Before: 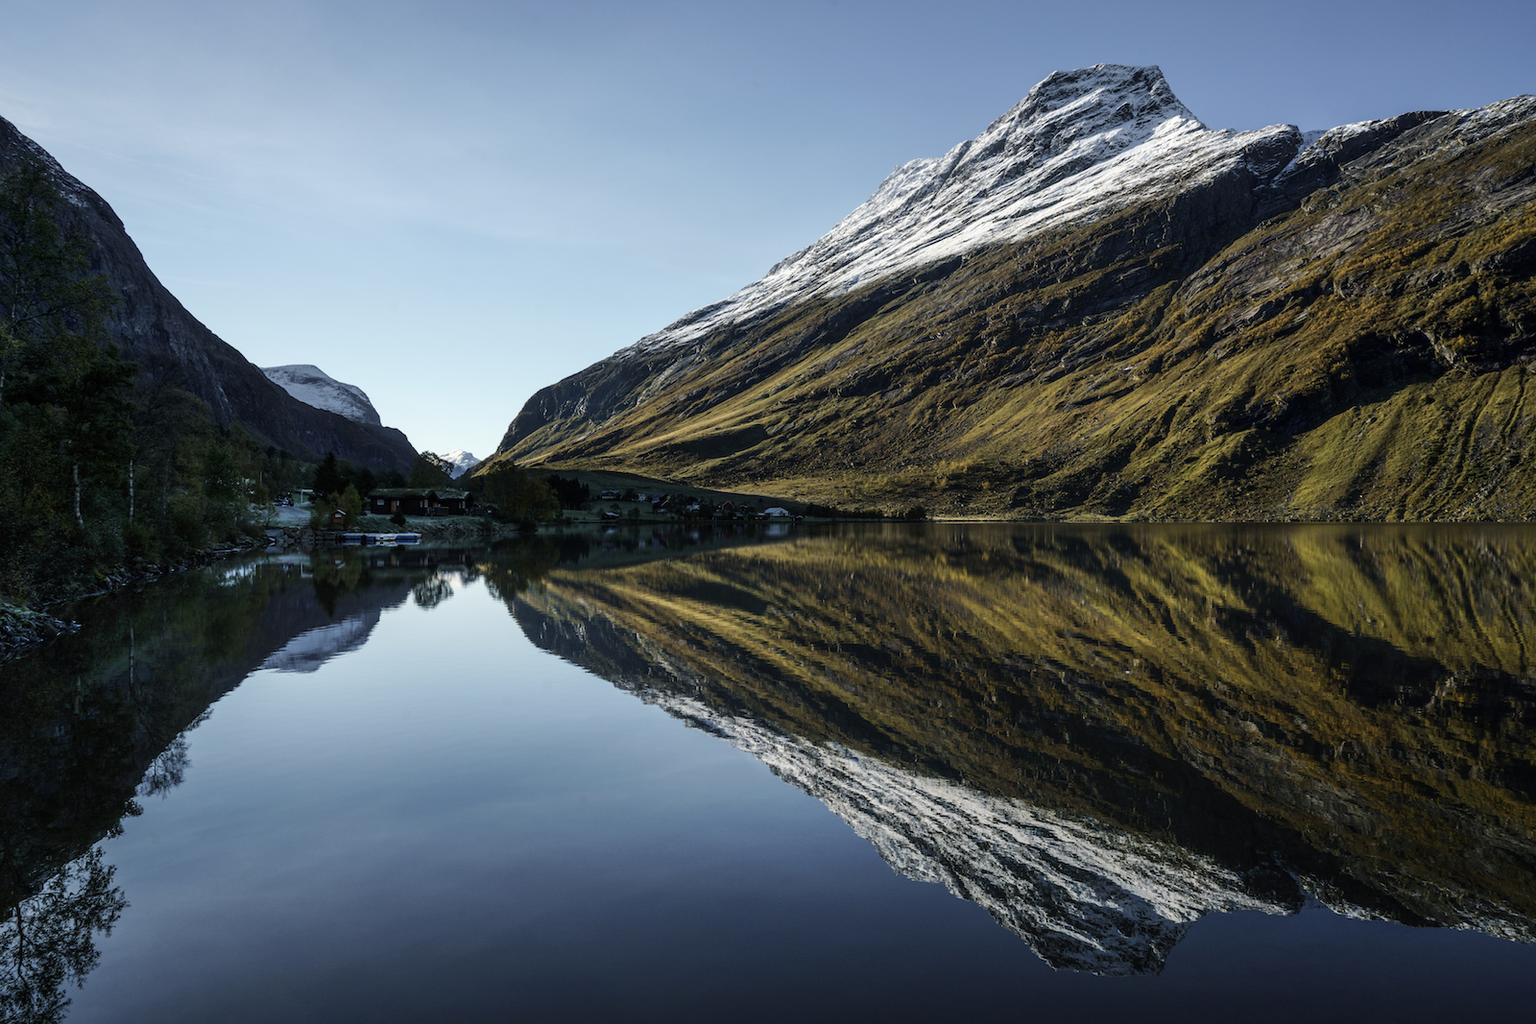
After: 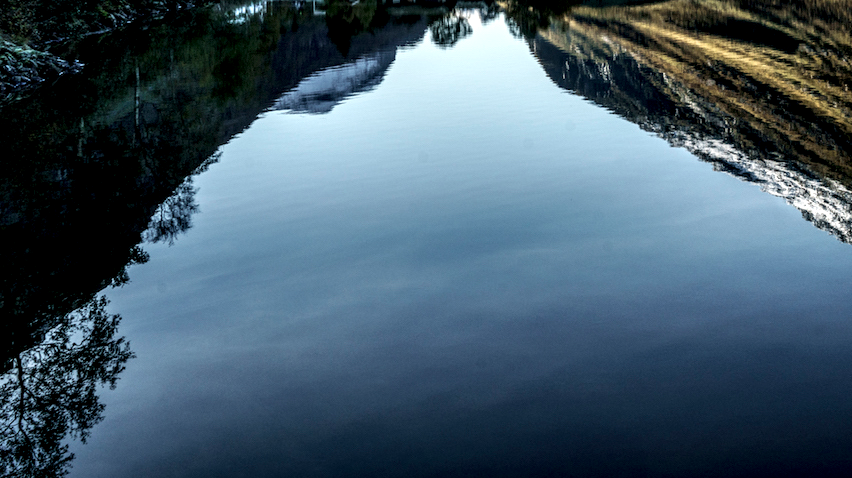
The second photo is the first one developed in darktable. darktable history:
crop and rotate: top 55.075%, right 46.708%, bottom 0.107%
local contrast: highlights 80%, shadows 58%, detail 175%, midtone range 0.6
